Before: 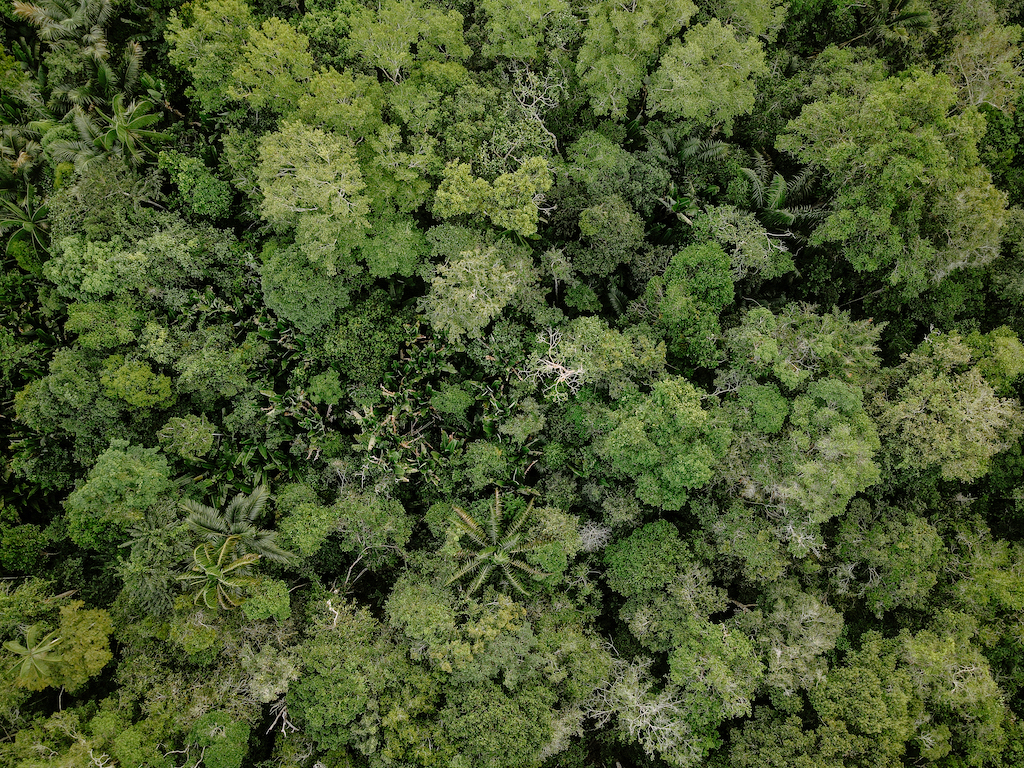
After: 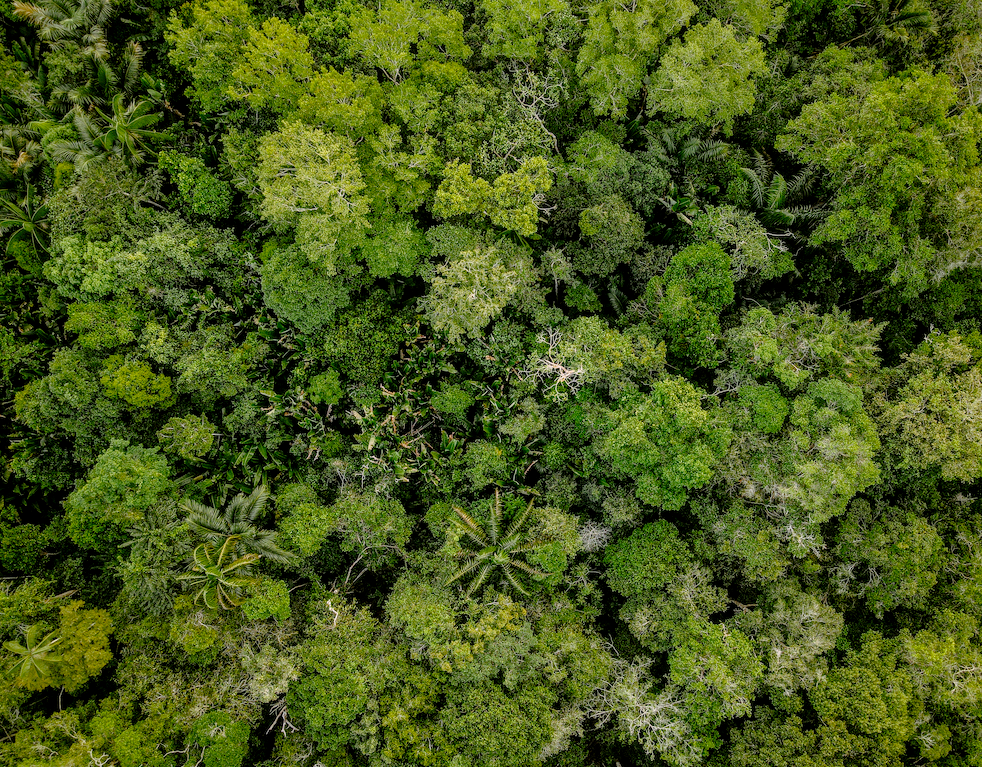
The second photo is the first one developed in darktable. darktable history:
color balance rgb: power › hue 312.82°, linear chroma grading › global chroma 15.521%, perceptual saturation grading › global saturation 17.928%, global vibrance 9.942%
crop: right 4.083%, bottom 0.041%
local contrast: on, module defaults
